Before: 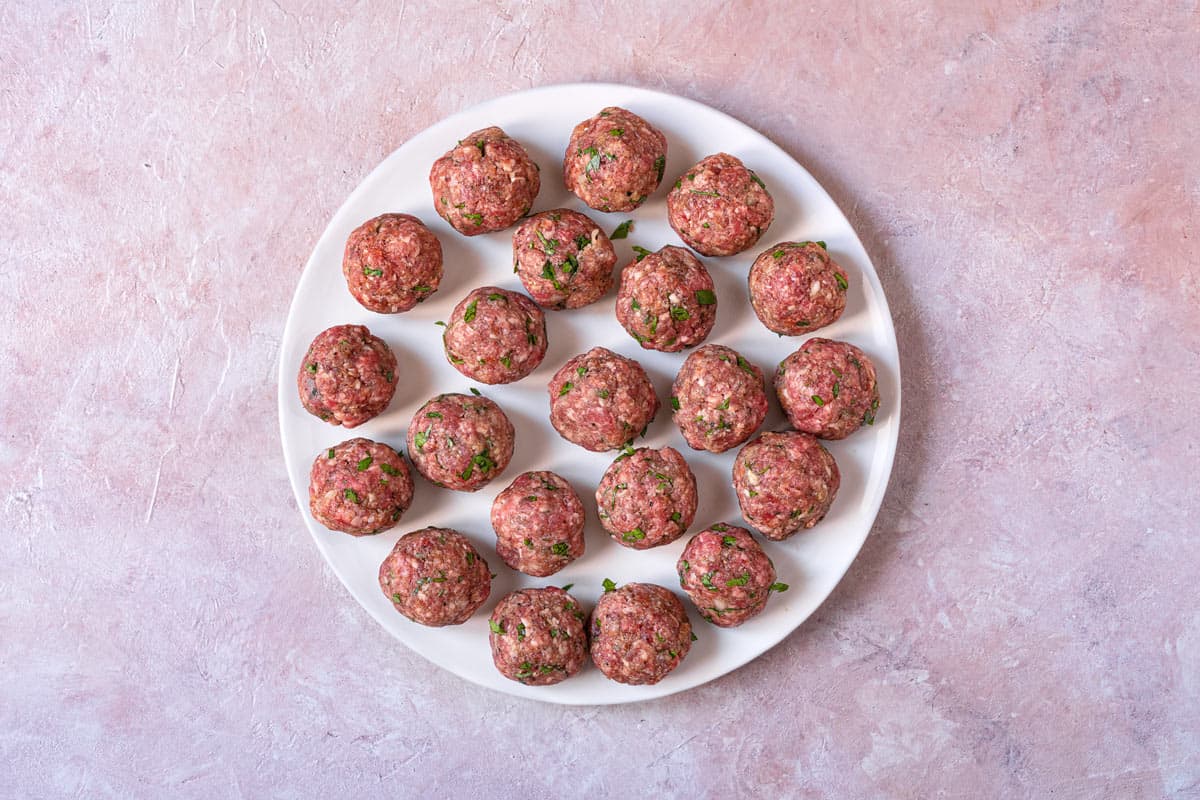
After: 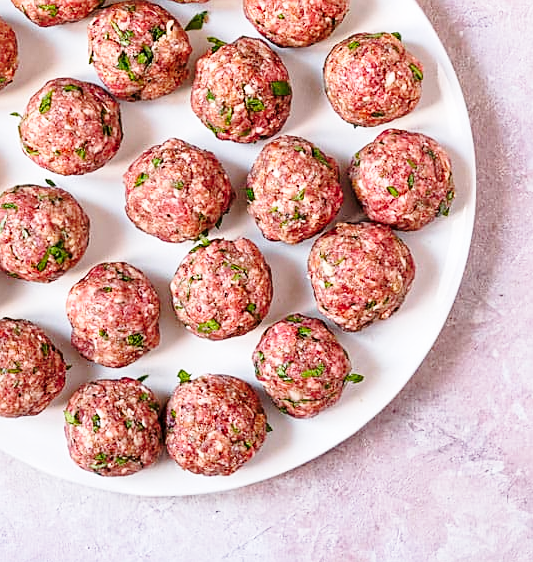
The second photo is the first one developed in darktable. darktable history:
sharpen: on, module defaults
base curve: curves: ch0 [(0, 0) (0.028, 0.03) (0.121, 0.232) (0.46, 0.748) (0.859, 0.968) (1, 1)], preserve colors none
crop: left 35.432%, top 26.233%, right 20.145%, bottom 3.432%
